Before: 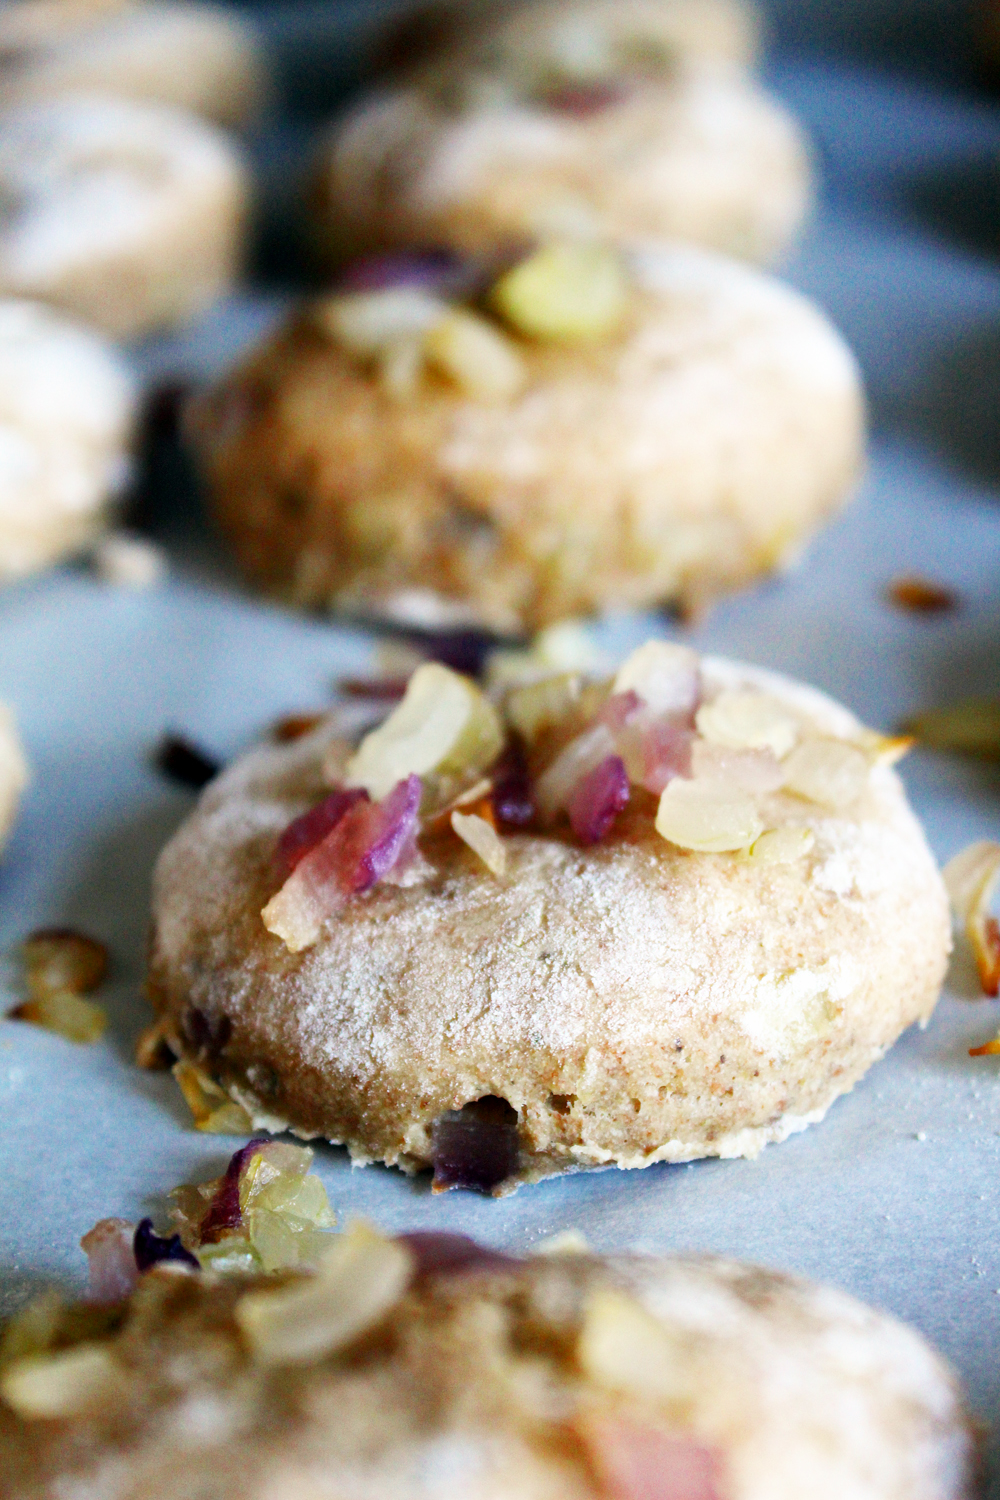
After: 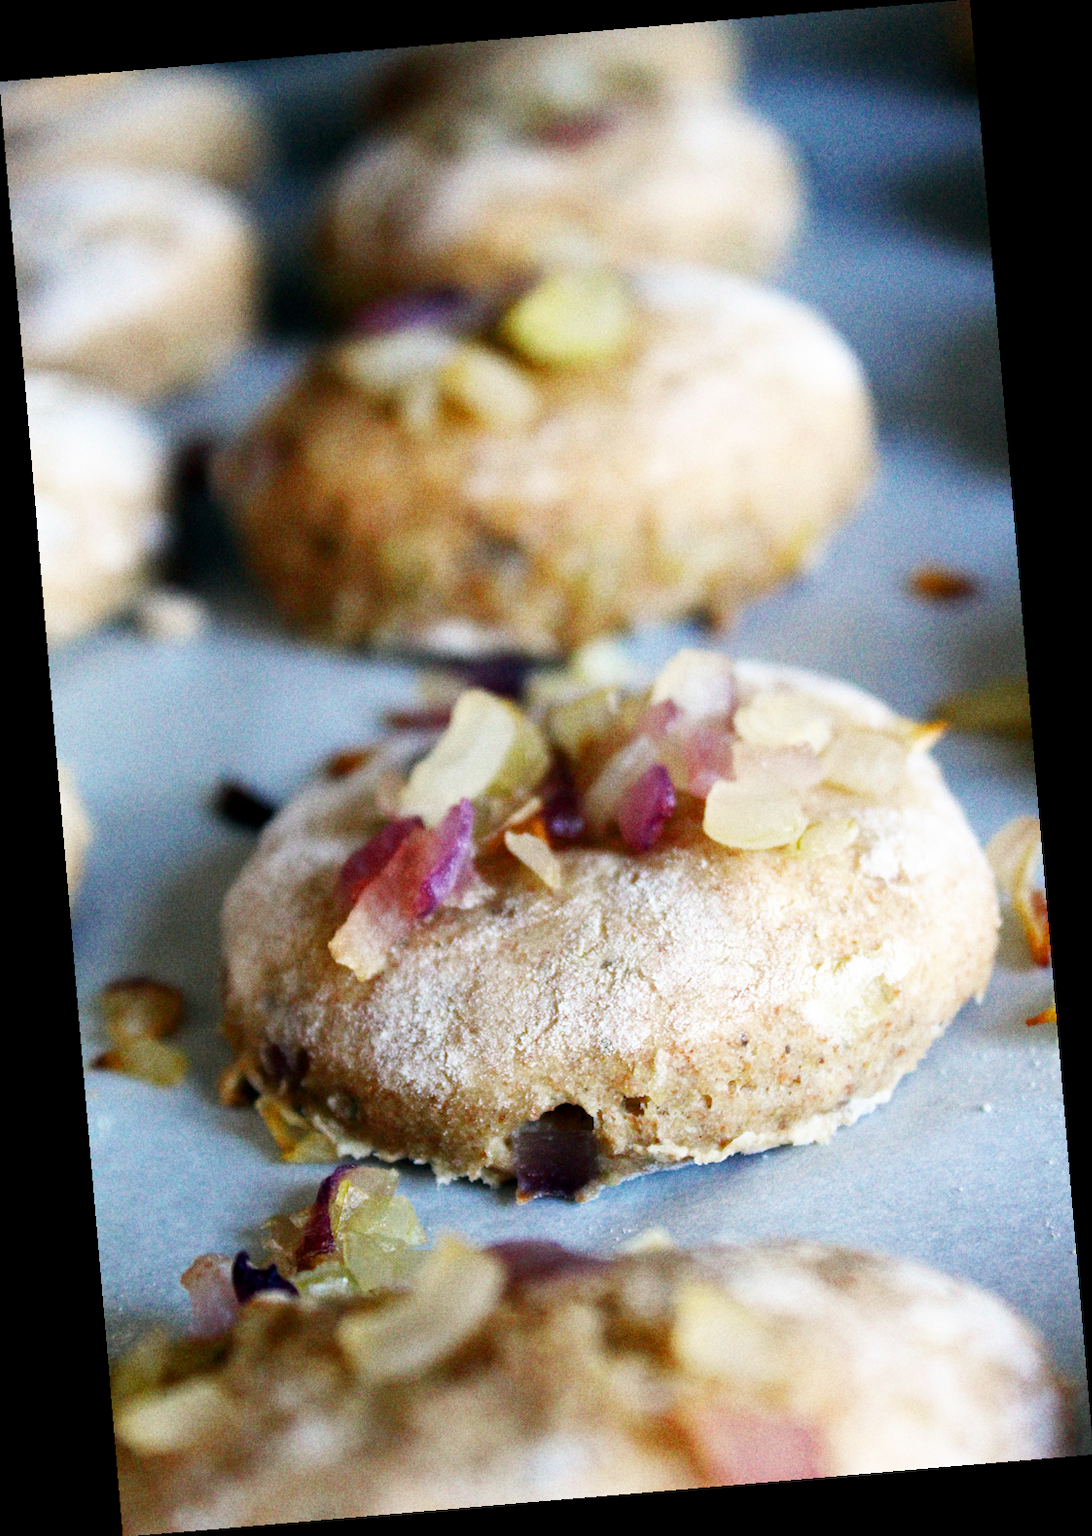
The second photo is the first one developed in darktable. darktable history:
grain: coarseness 22.88 ISO
rotate and perspective: rotation -4.86°, automatic cropping off
